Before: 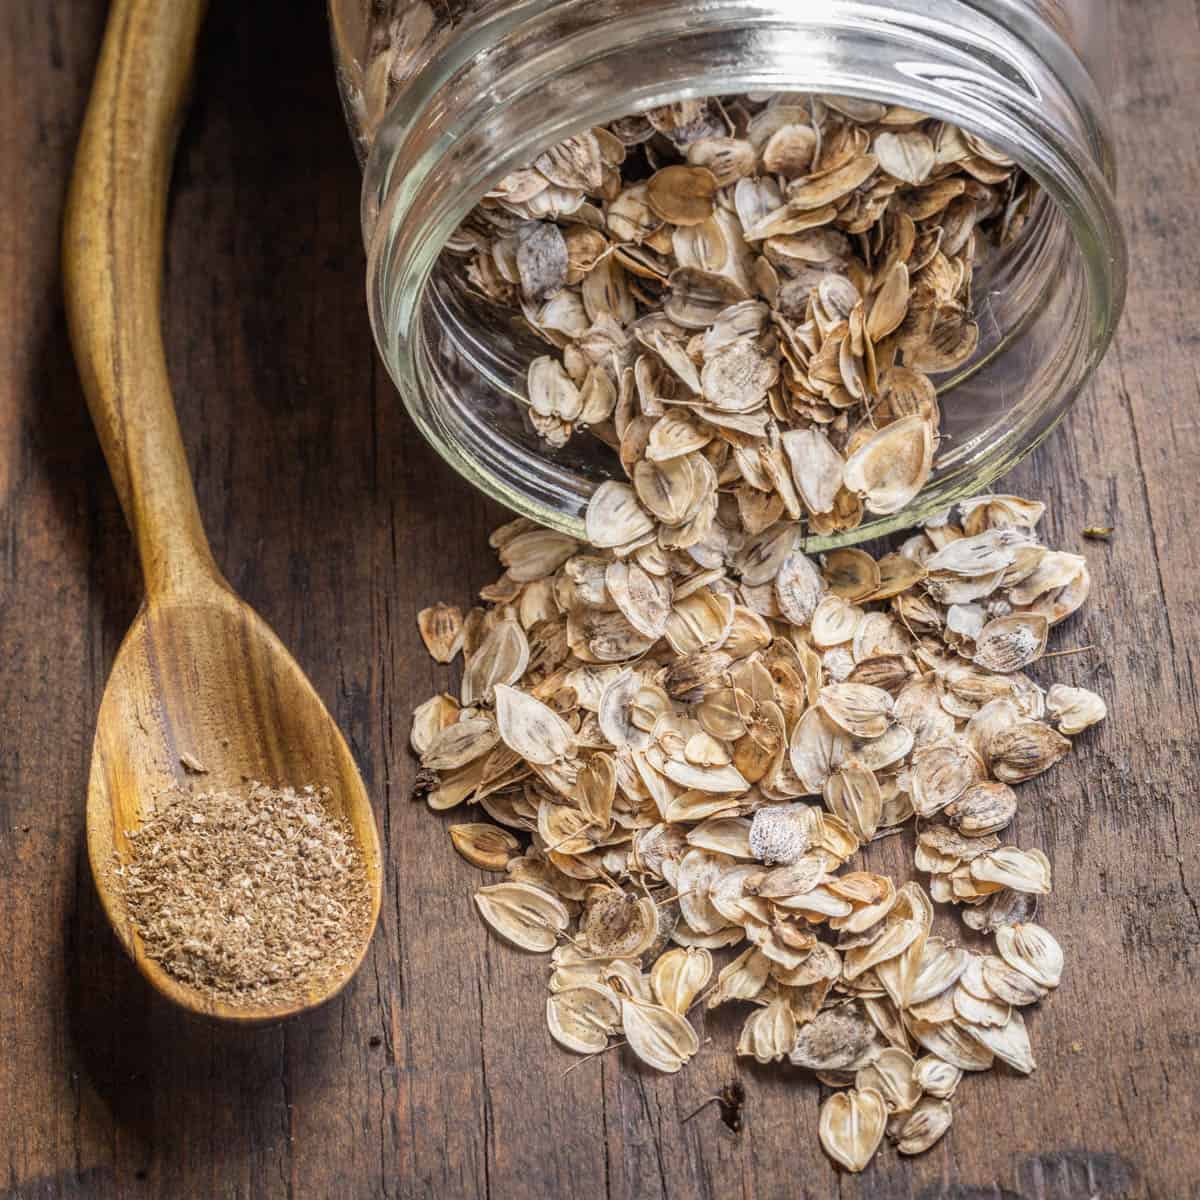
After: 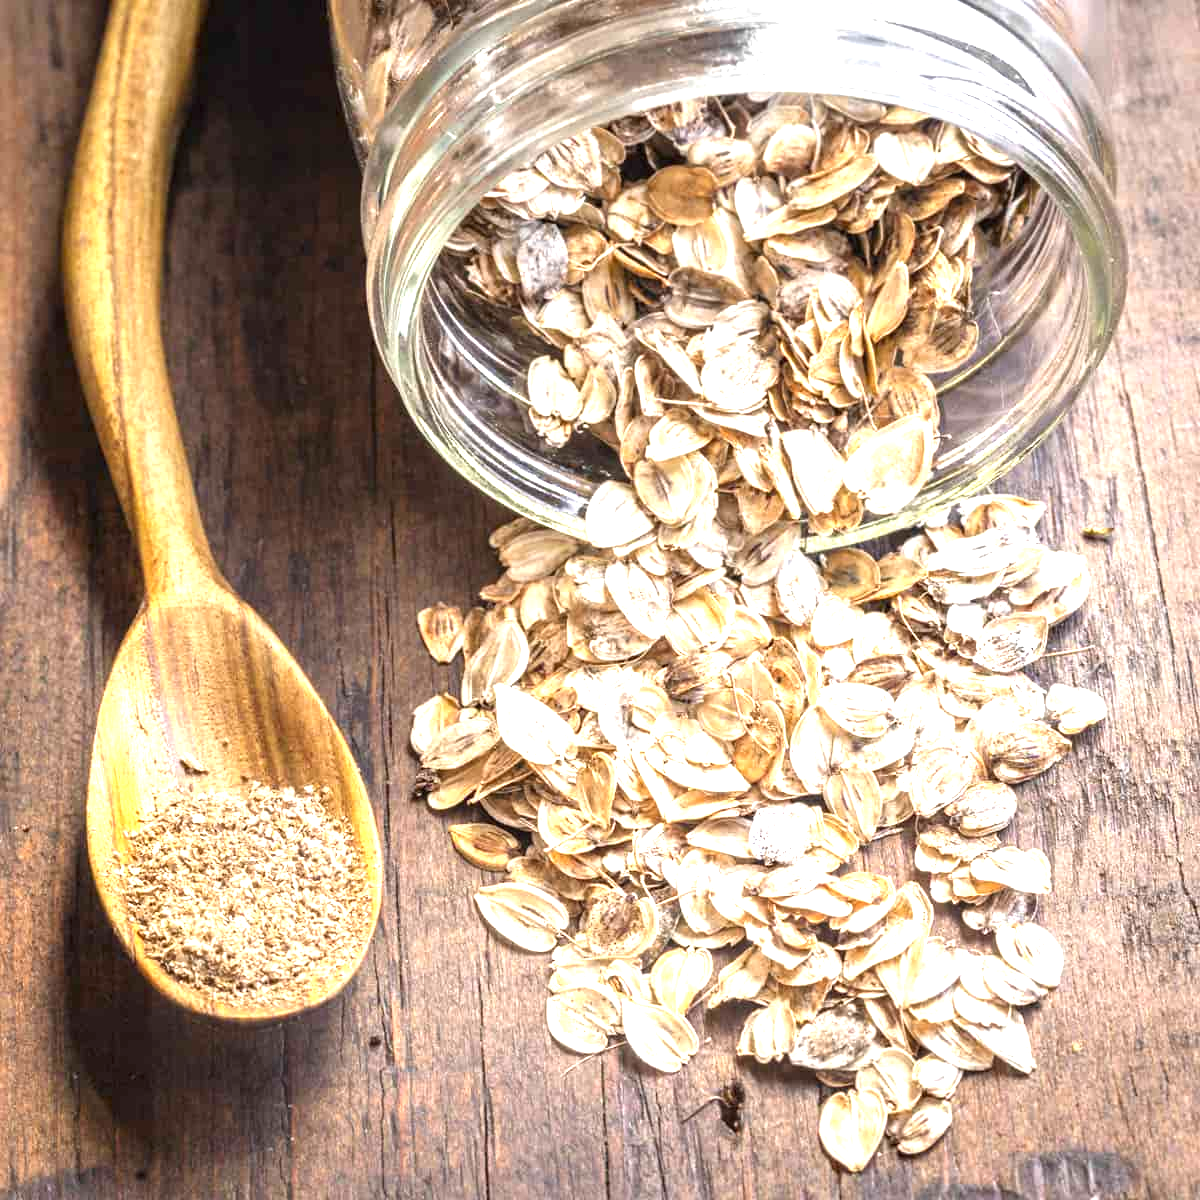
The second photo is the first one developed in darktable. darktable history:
exposure: black level correction 0, exposure 1.463 EV, compensate exposure bias true, compensate highlight preservation false
